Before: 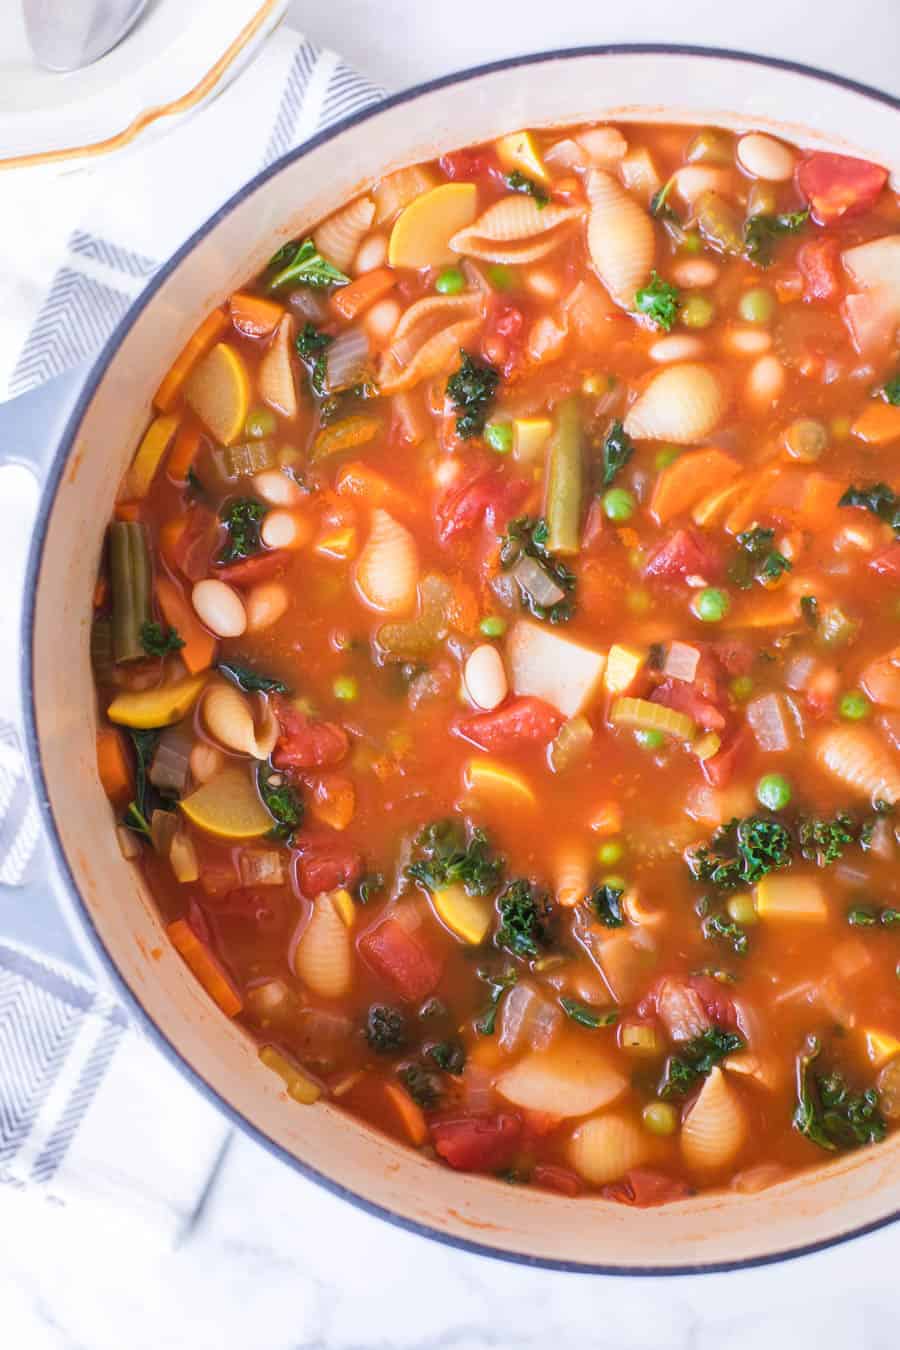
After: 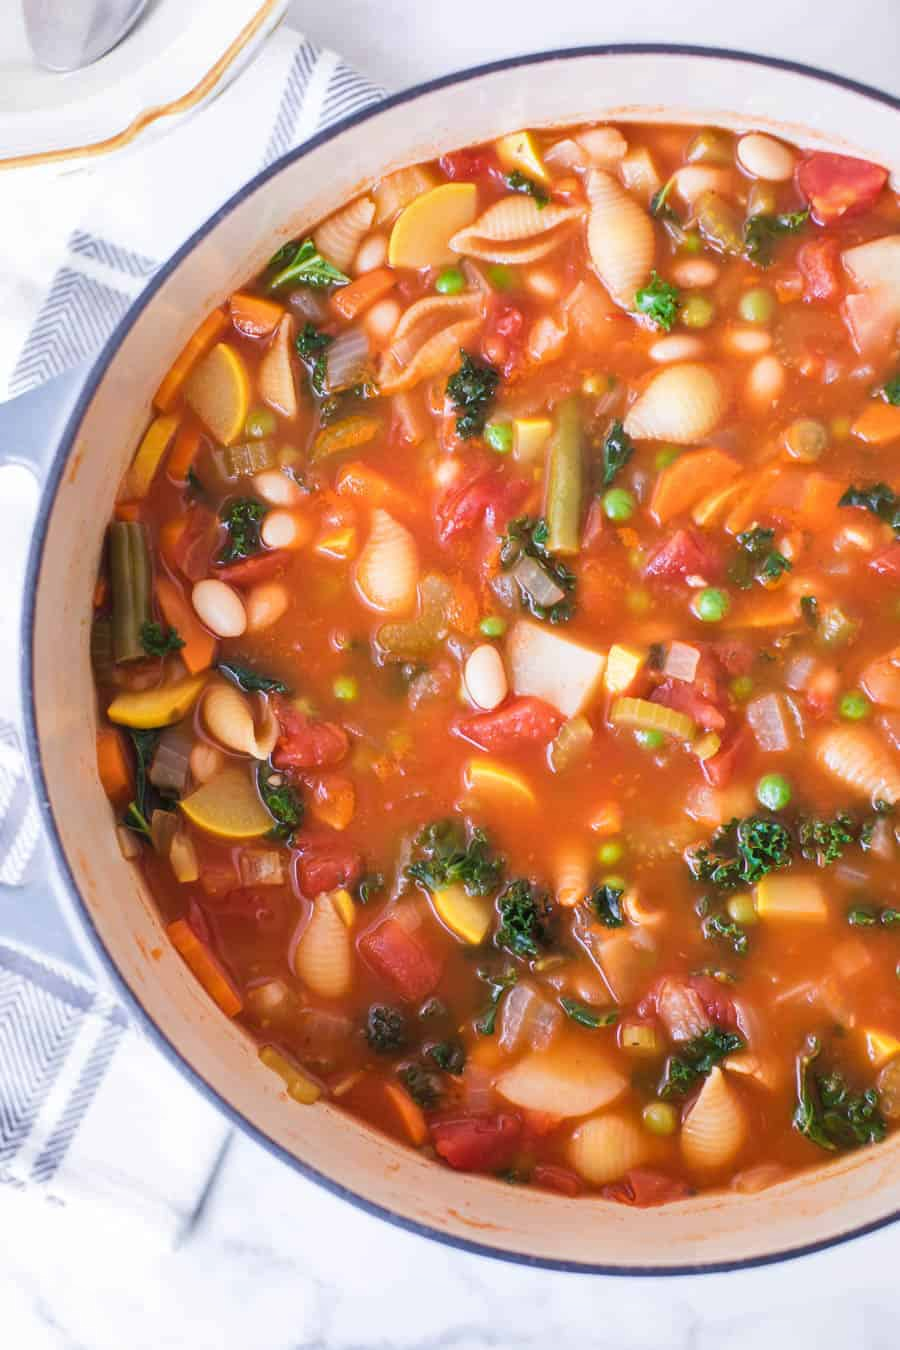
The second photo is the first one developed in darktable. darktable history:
shadows and highlights: shadows 36.67, highlights -26.98, soften with gaussian
